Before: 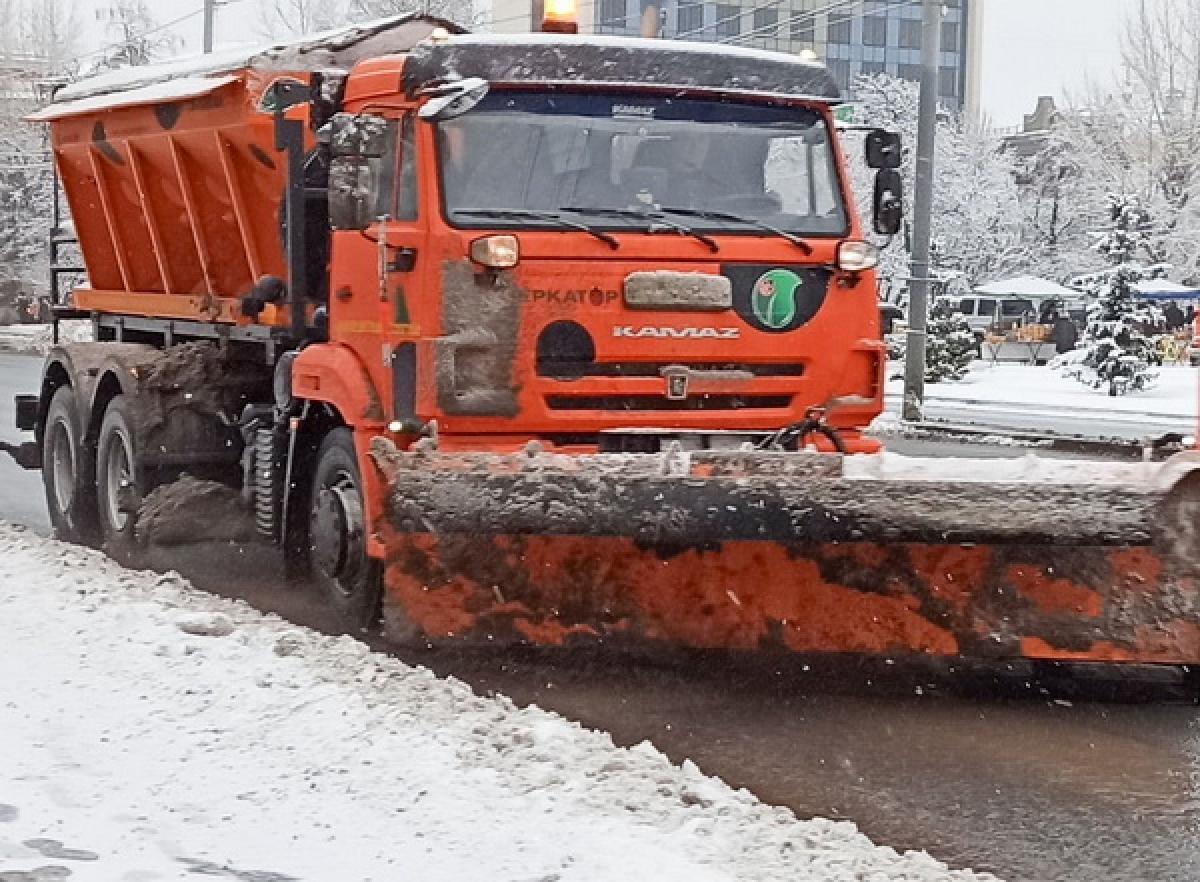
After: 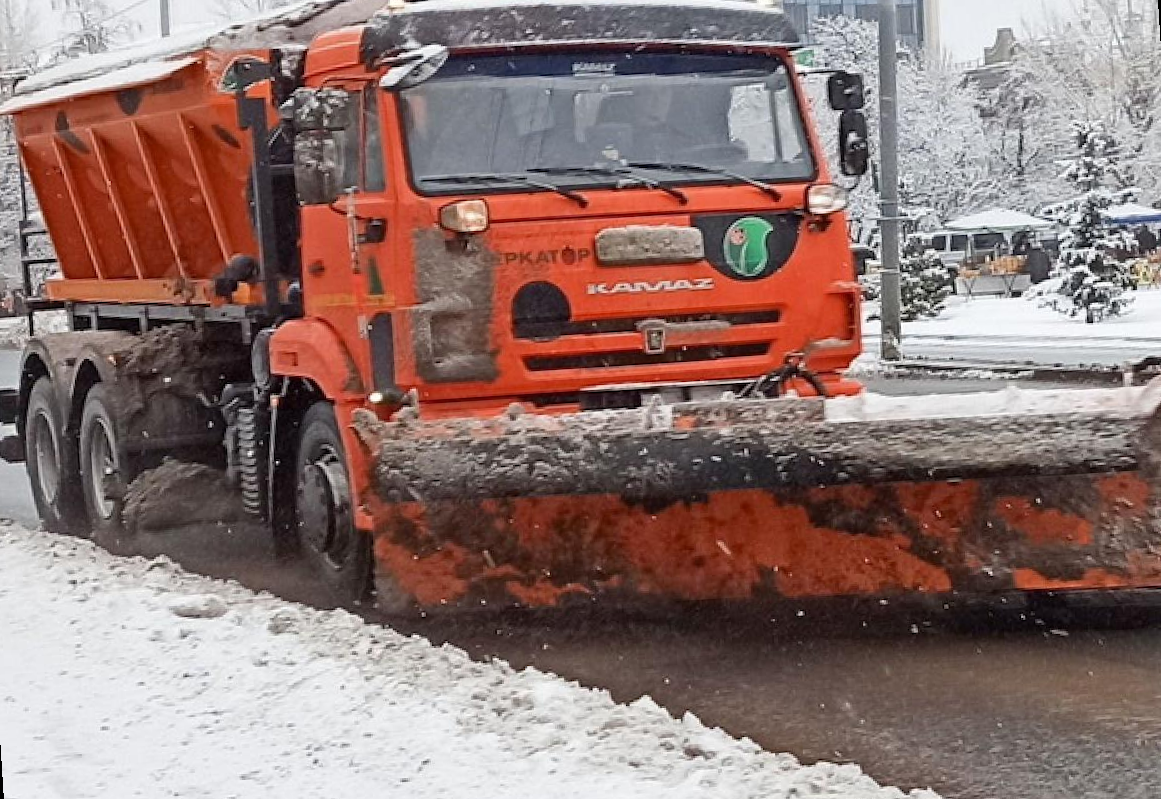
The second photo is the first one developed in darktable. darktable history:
levels: mode automatic
rotate and perspective: rotation -3.52°, crop left 0.036, crop right 0.964, crop top 0.081, crop bottom 0.919
